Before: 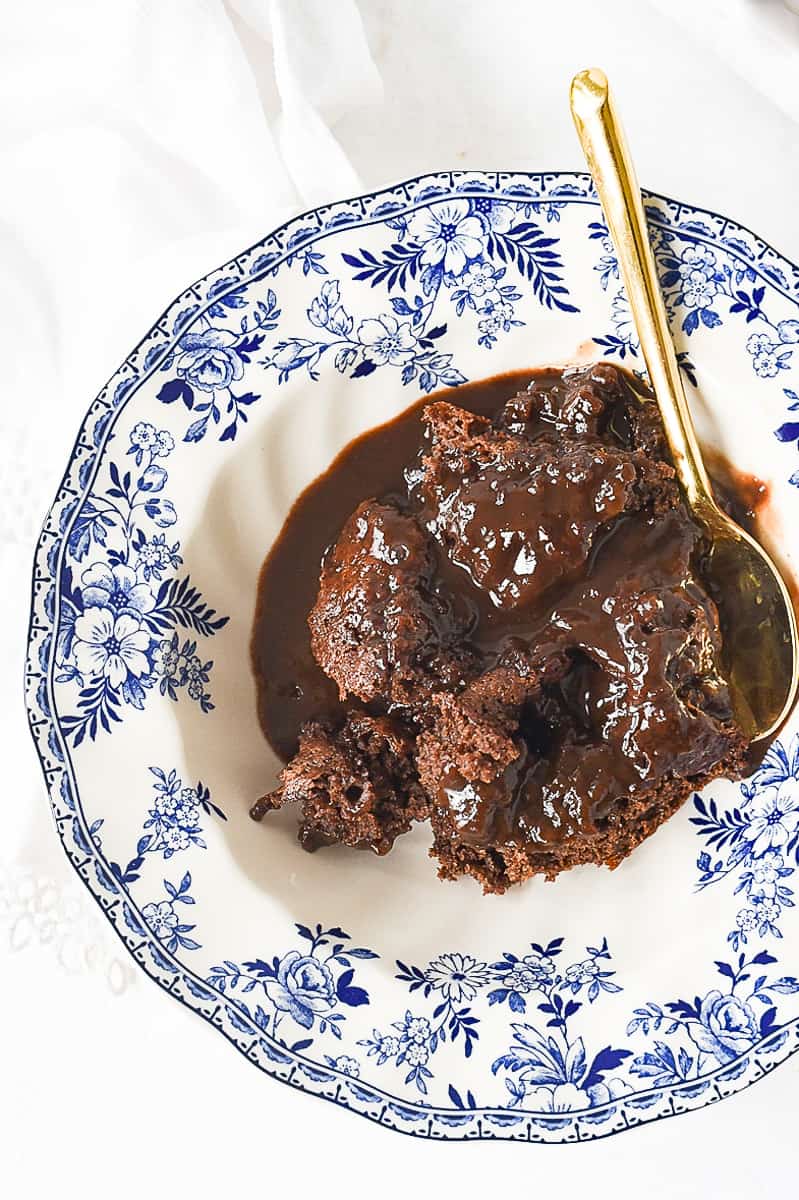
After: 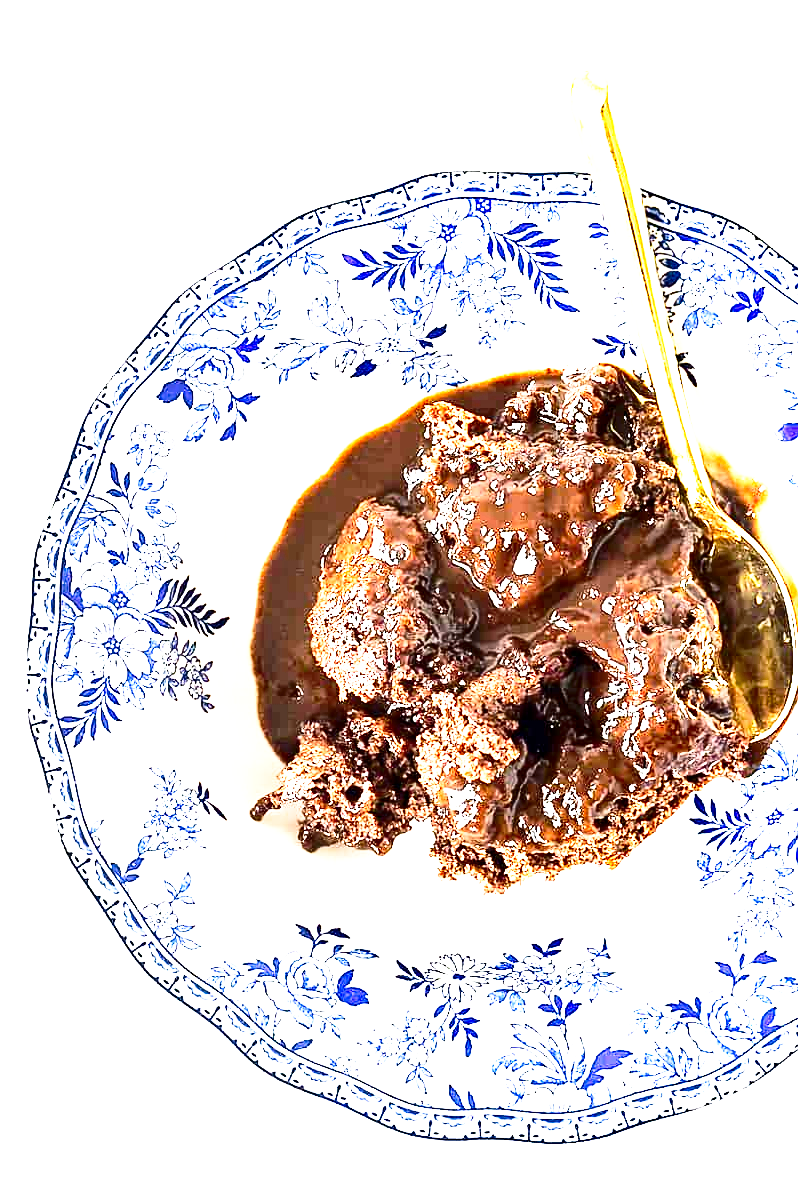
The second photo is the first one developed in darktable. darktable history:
base curve: curves: ch0 [(0, 0) (0.012, 0.01) (0.073, 0.168) (0.31, 0.711) (0.645, 0.957) (1, 1)], preserve colors none
exposure: black level correction 0, exposure 0.9 EV, compensate highlight preservation false
crop: top 0.05%, bottom 0.098%
local contrast: highlights 100%, shadows 100%, detail 120%, midtone range 0.2
contrast brightness saturation: contrast 0.19, brightness -0.11, saturation 0.21
tone equalizer: -8 EV -1.08 EV, -7 EV -1.01 EV, -6 EV -0.867 EV, -5 EV -0.578 EV, -3 EV 0.578 EV, -2 EV 0.867 EV, -1 EV 1.01 EV, +0 EV 1.08 EV, edges refinement/feathering 500, mask exposure compensation -1.57 EV, preserve details no
white balance: emerald 1
